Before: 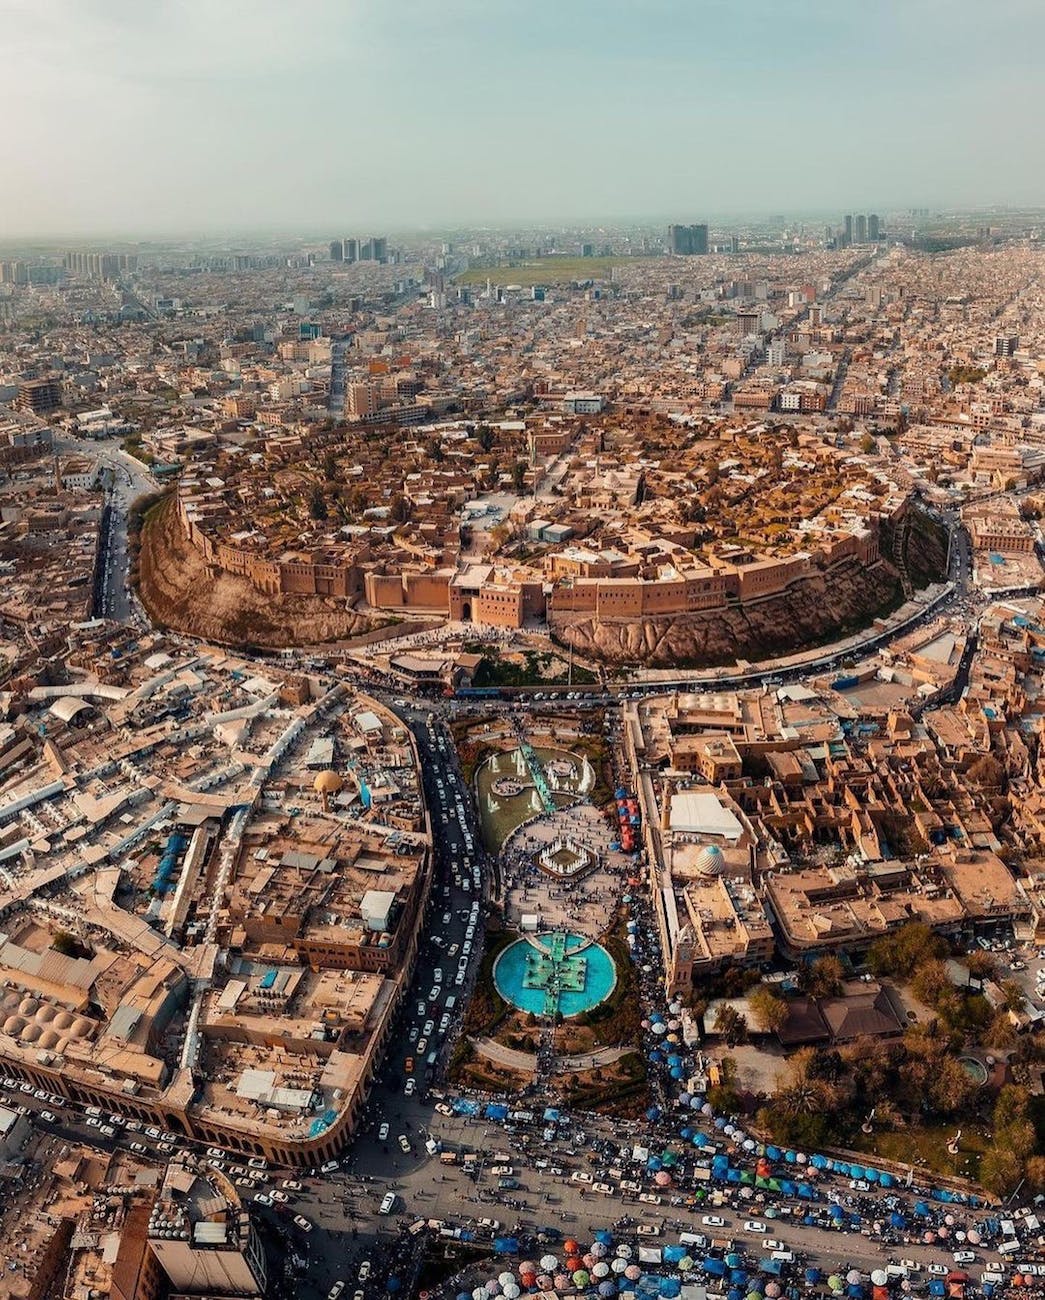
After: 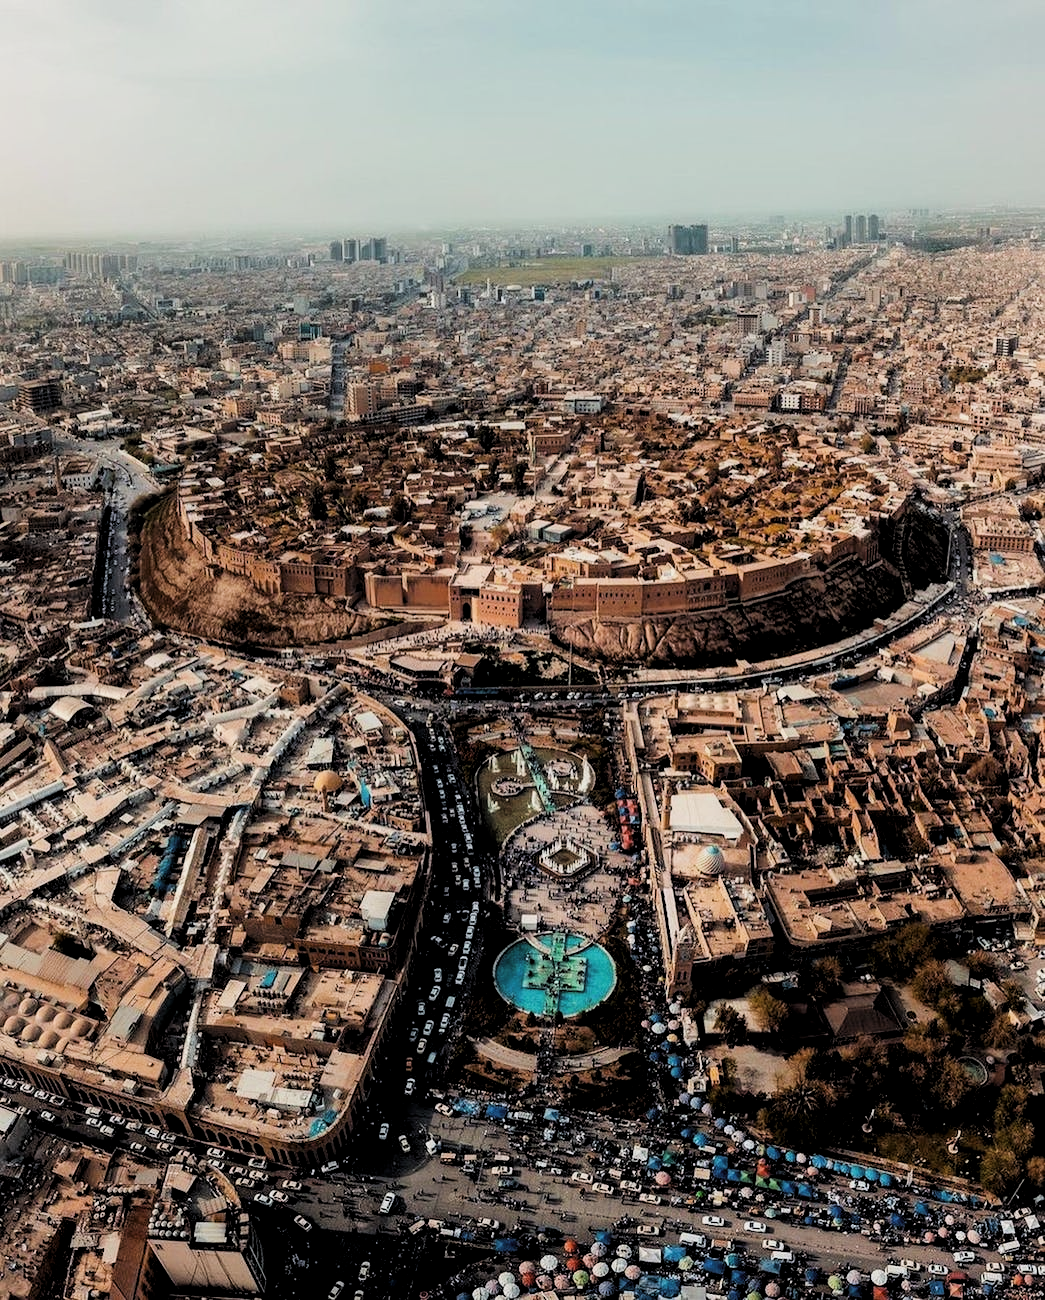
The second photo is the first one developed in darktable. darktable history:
levels: levels [0.029, 0.545, 0.971]
tone equalizer: -8 EV -0.421 EV, -7 EV -0.381 EV, -6 EV -0.321 EV, -5 EV -0.225 EV, -3 EV 0.243 EV, -2 EV 0.307 EV, -1 EV 0.388 EV, +0 EV 0.393 EV
filmic rgb: black relative exposure -5.06 EV, white relative exposure 3.99 EV, threshold 3.02 EV, hardness 2.87, contrast 1.183, enable highlight reconstruction true
